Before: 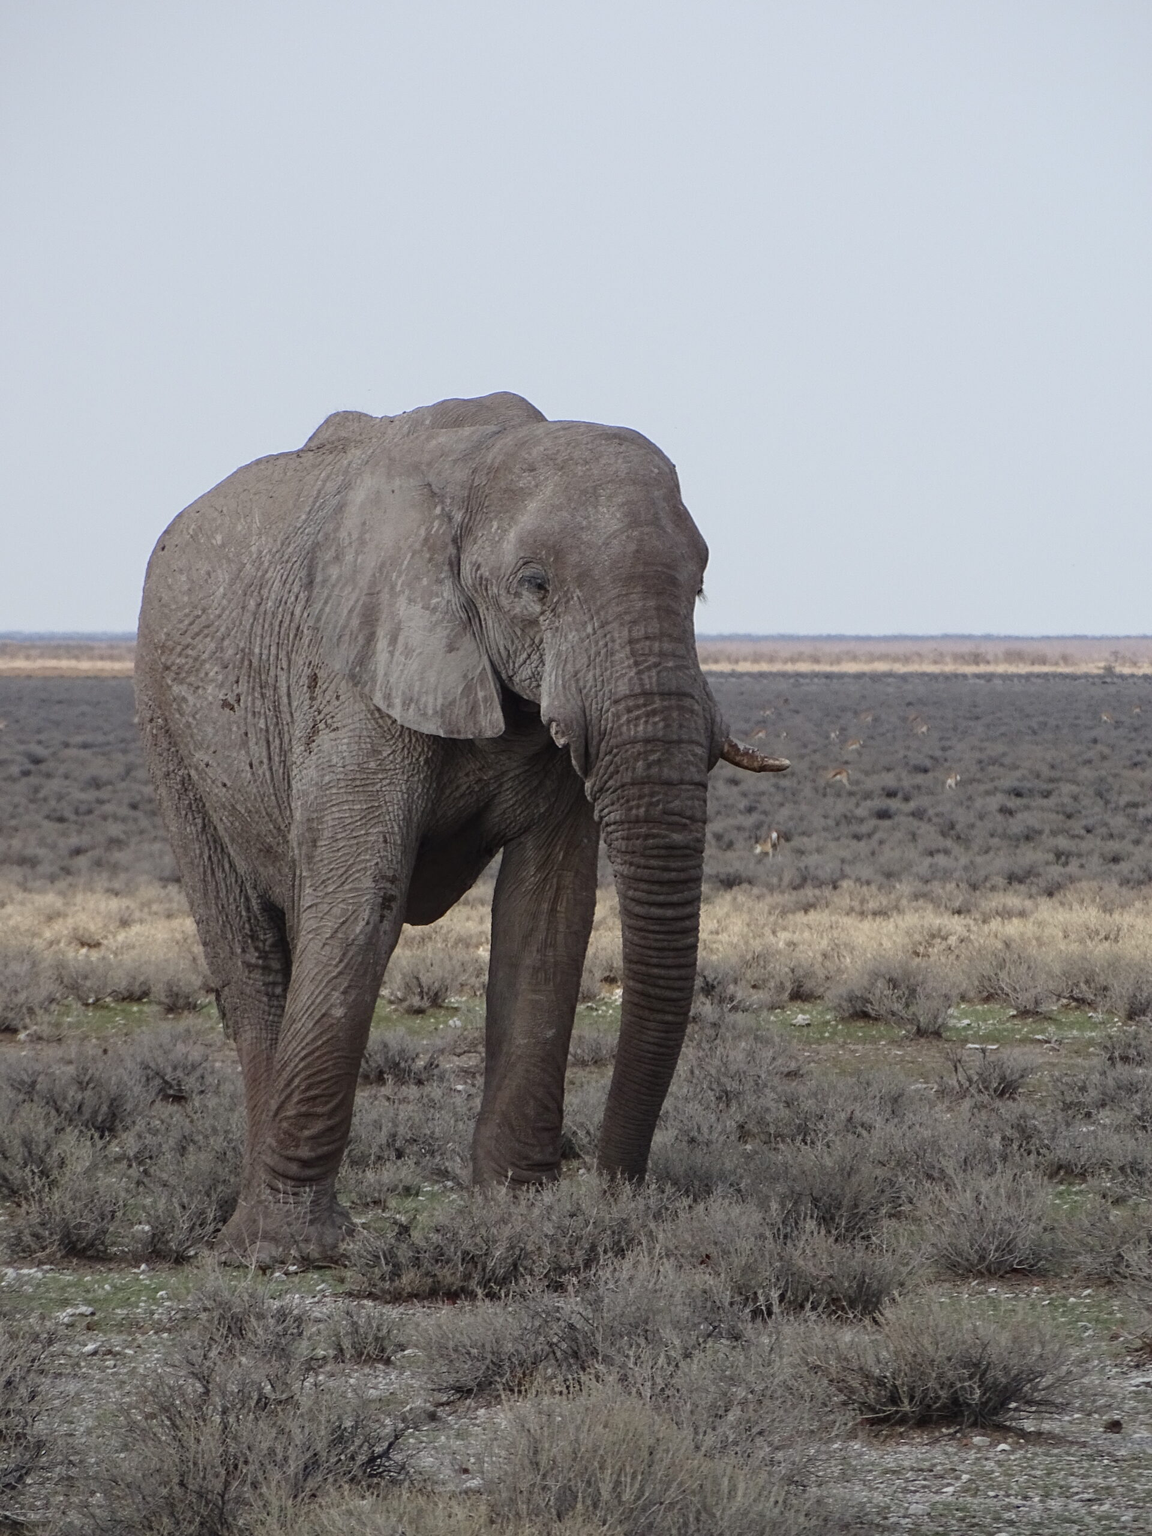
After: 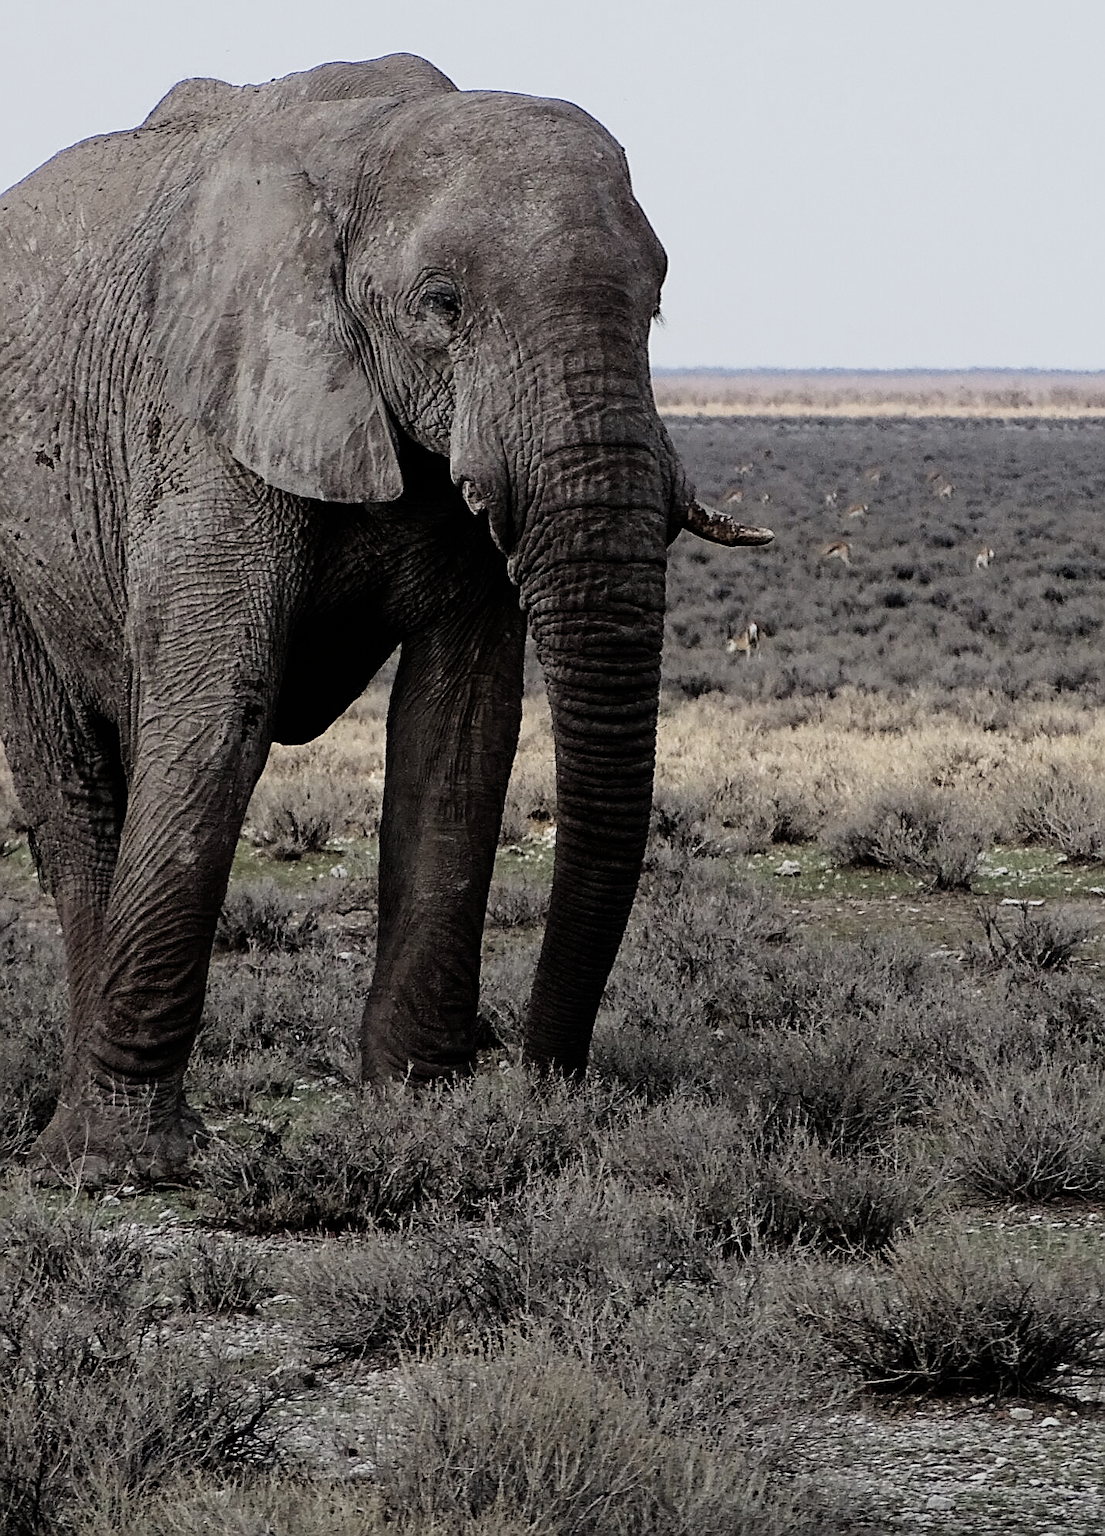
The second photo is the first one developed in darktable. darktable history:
crop: left 16.871%, top 22.857%, right 9.116%
filmic rgb: black relative exposure -5 EV, white relative exposure 3.5 EV, hardness 3.19, contrast 1.5, highlights saturation mix -50%
sharpen: radius 1.4, amount 1.25, threshold 0.7
